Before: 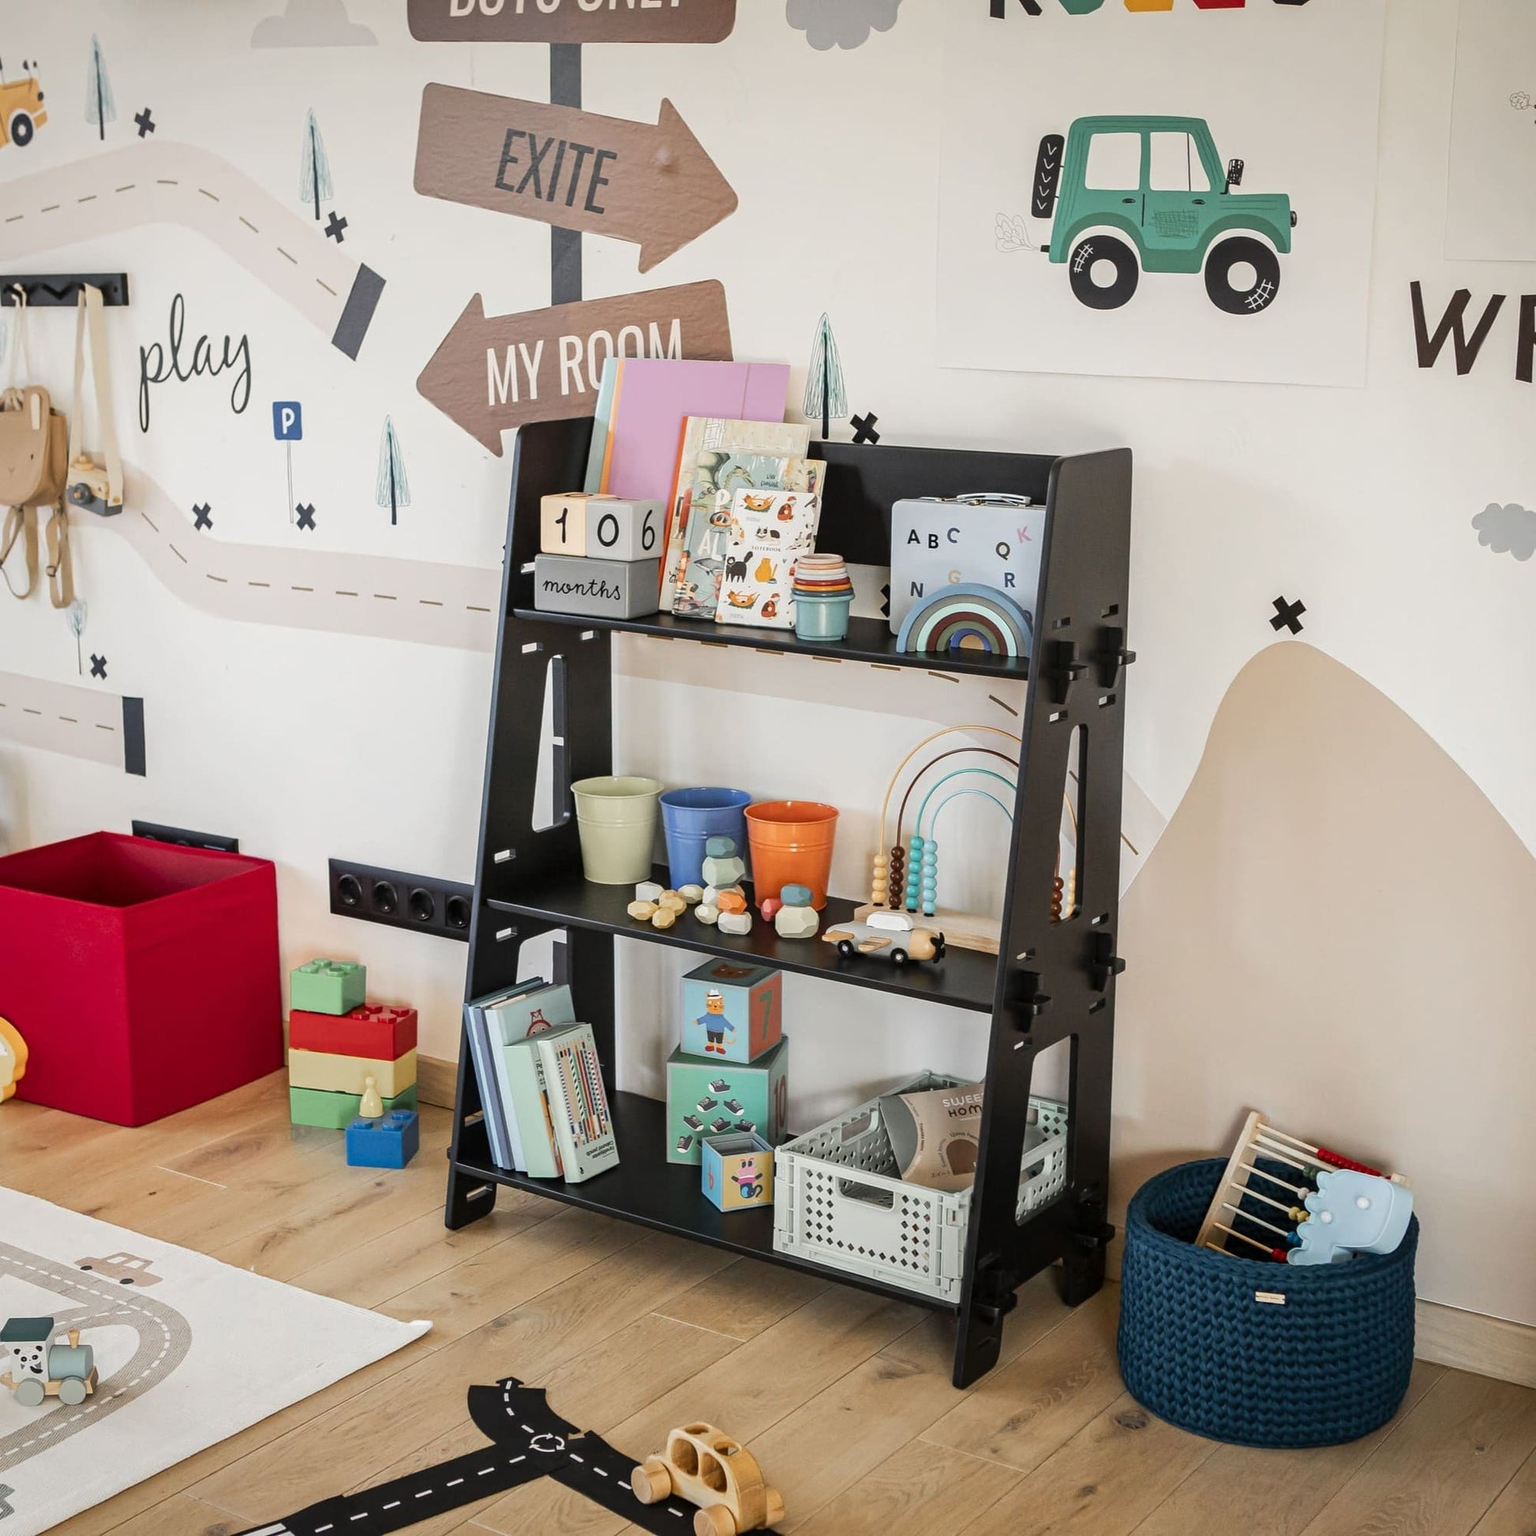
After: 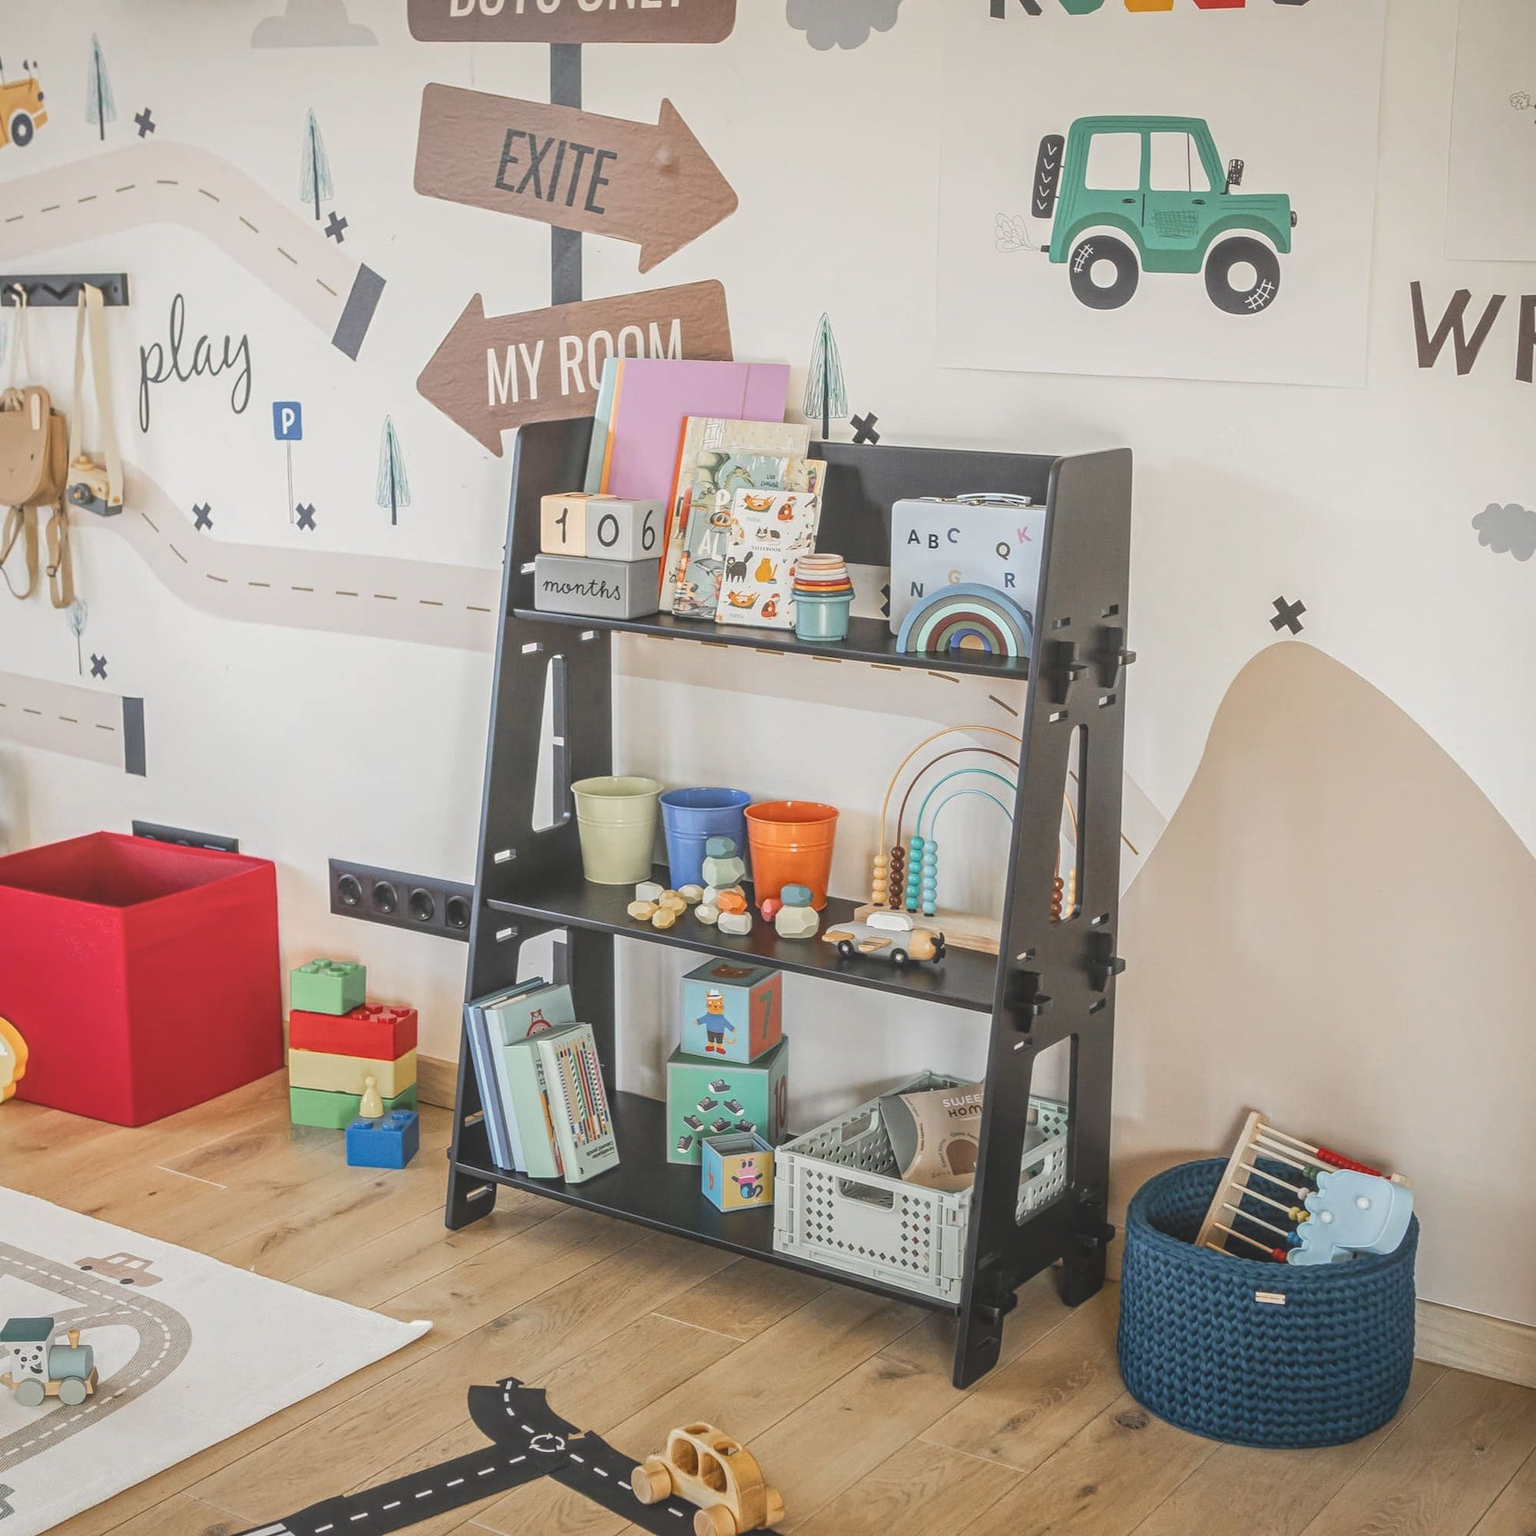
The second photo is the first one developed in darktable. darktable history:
local contrast: highlights 72%, shadows 19%, midtone range 0.196
